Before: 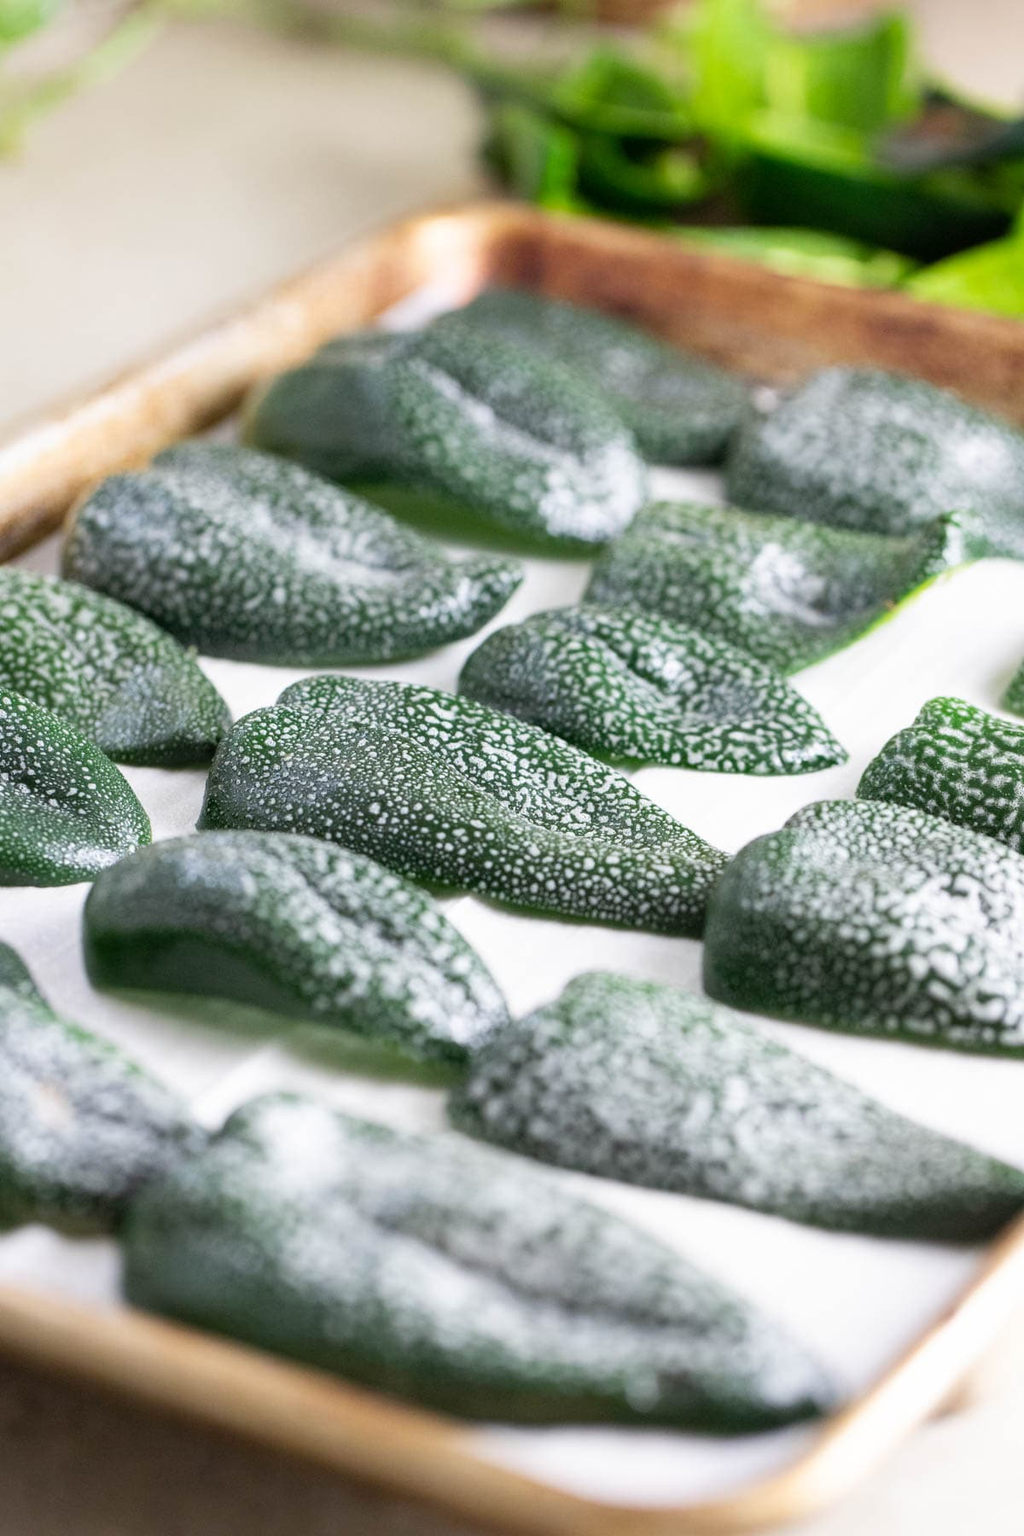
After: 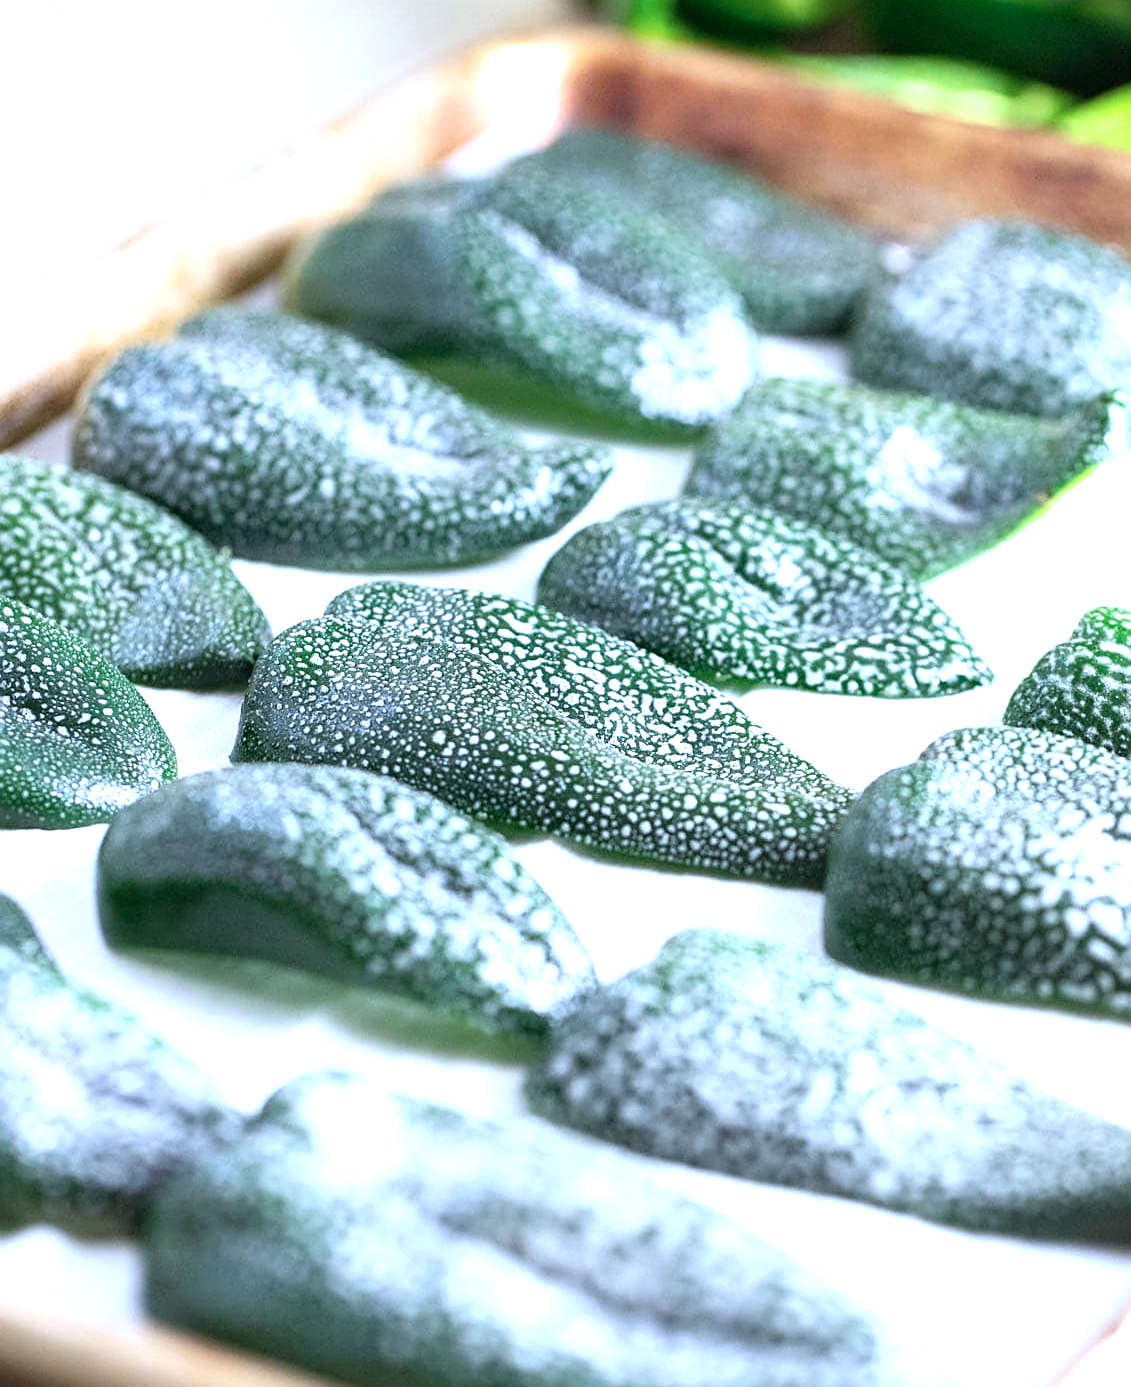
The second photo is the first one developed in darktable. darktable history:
color calibration: illuminant as shot in camera, x 0.378, y 0.381, temperature 4093.13 K, saturation algorithm version 1 (2020)
exposure: black level correction 0, exposure 0.7 EV, compensate exposure bias true, compensate highlight preservation false
sharpen: on, module defaults
crop and rotate: angle 0.03°, top 11.643%, right 5.651%, bottom 11.189%
